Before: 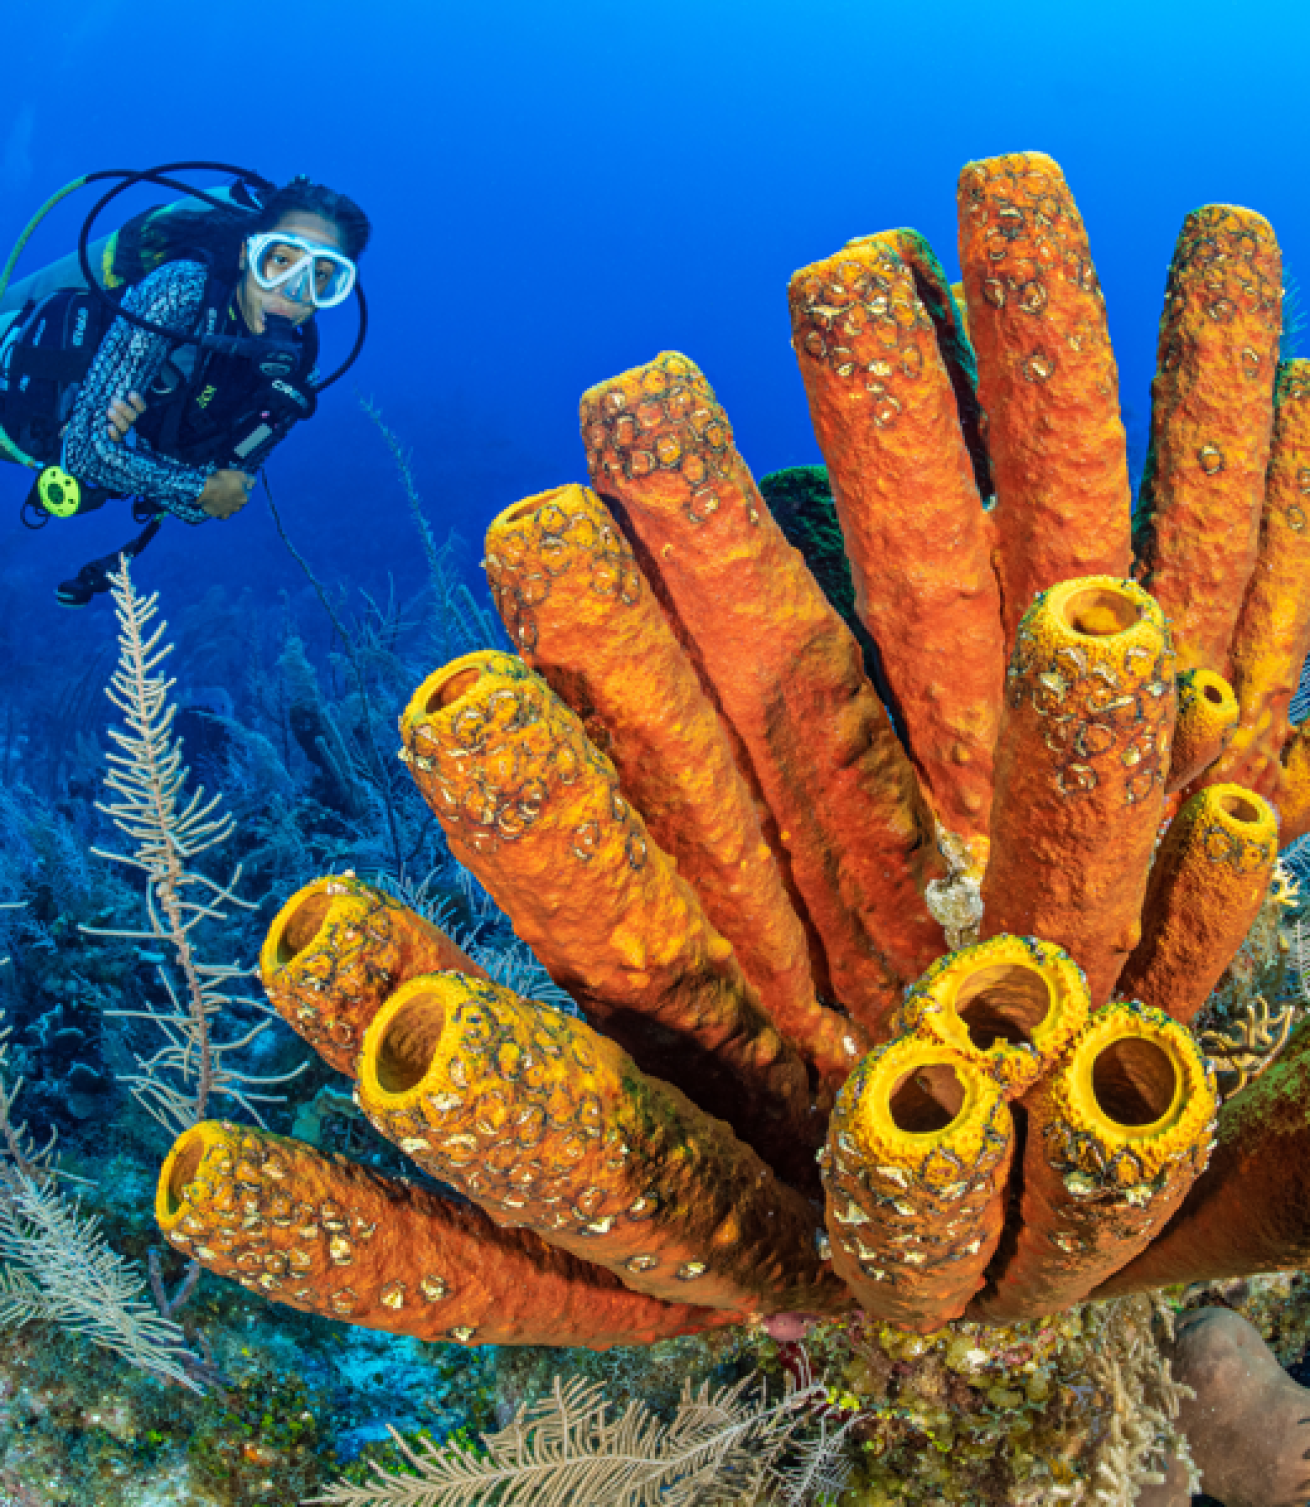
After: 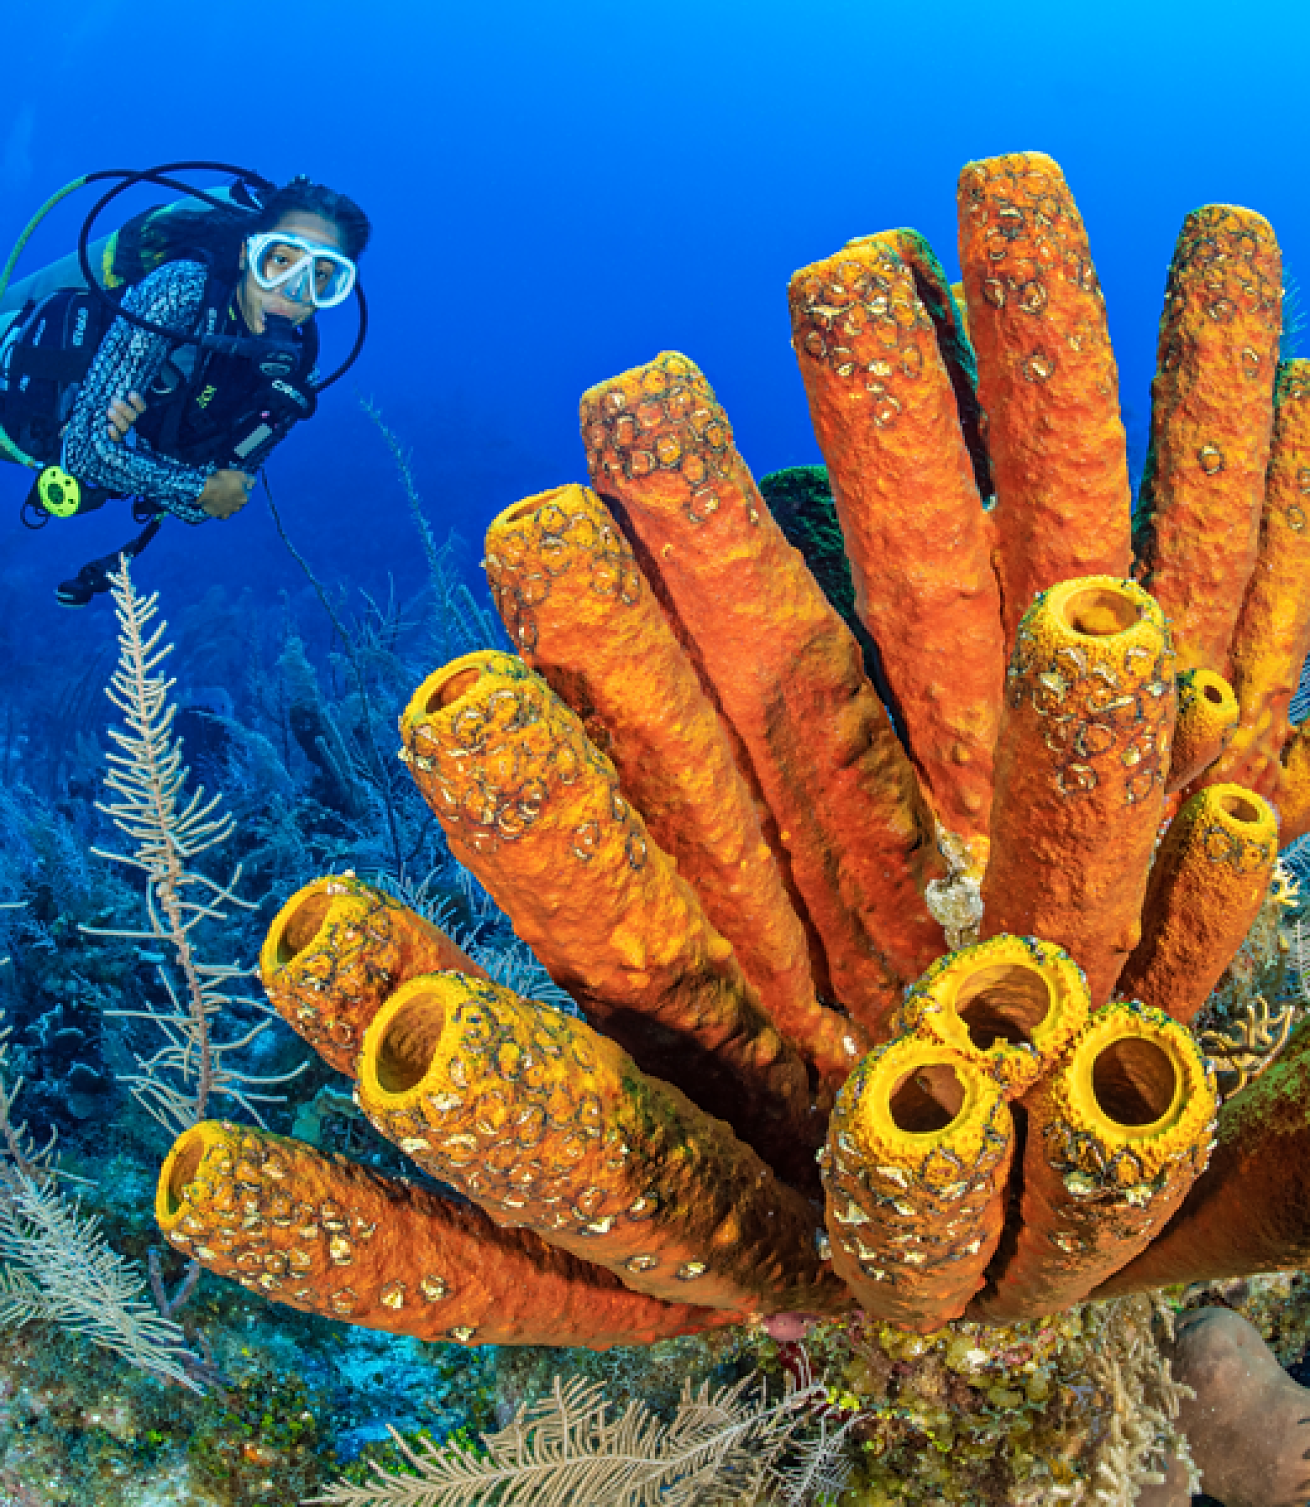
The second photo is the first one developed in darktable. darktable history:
sharpen: radius 1.875, amount 0.39, threshold 1.172
color balance rgb: perceptual saturation grading › global saturation 0.047%, perceptual brilliance grading › global brilliance 2.938%, perceptual brilliance grading › highlights -3.174%, perceptual brilliance grading › shadows 3.26%
